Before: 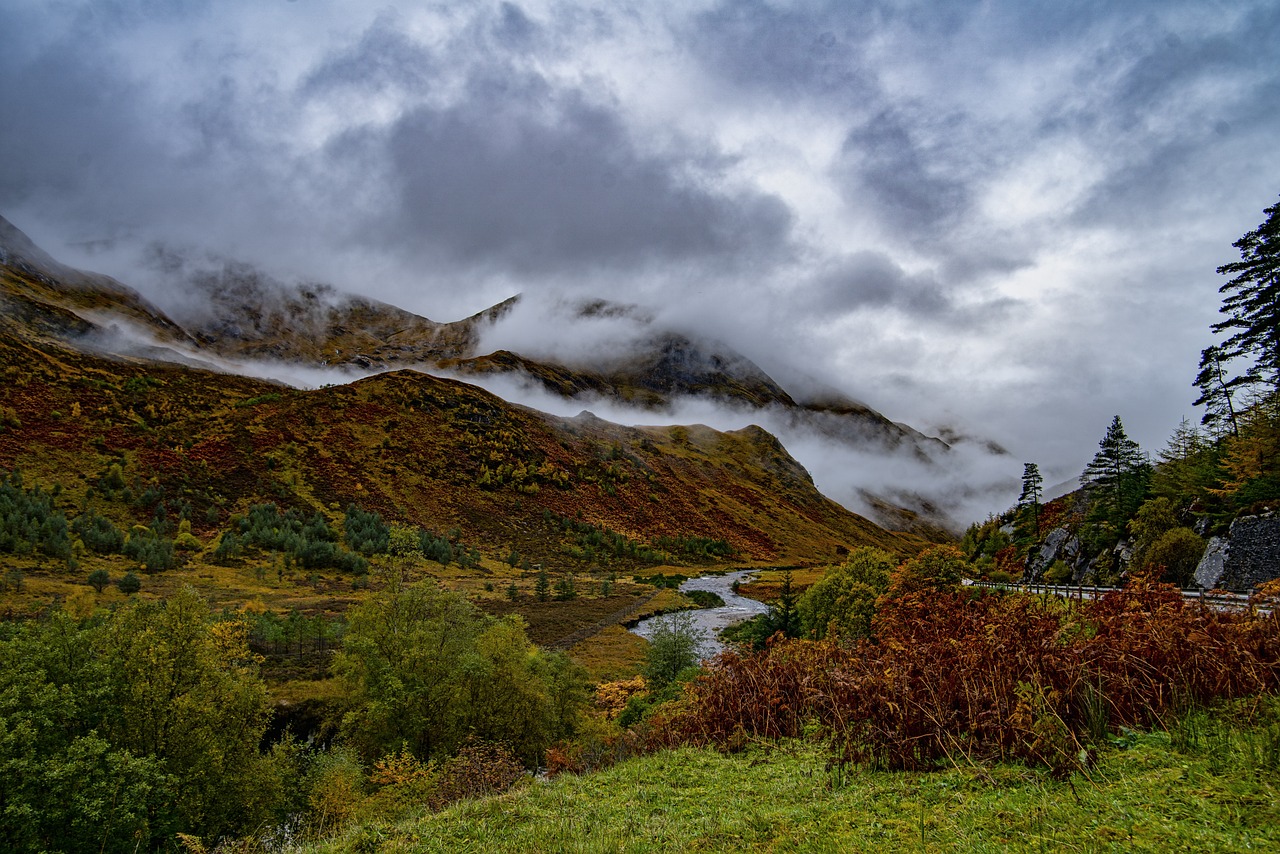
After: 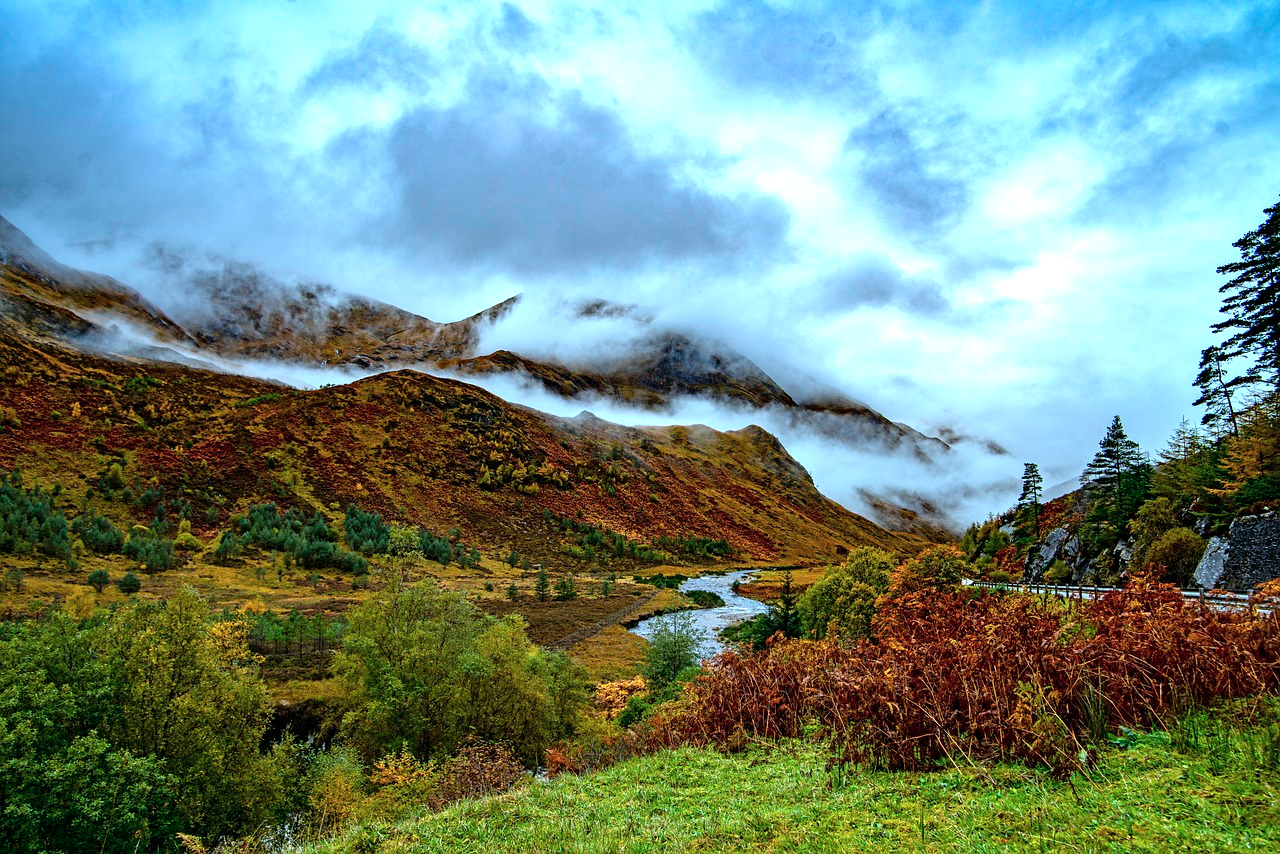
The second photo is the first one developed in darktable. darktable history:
exposure: black level correction 0, exposure 1 EV, compensate exposure bias true, compensate highlight preservation false
color correction: highlights a* -11.71, highlights b* -15.58
